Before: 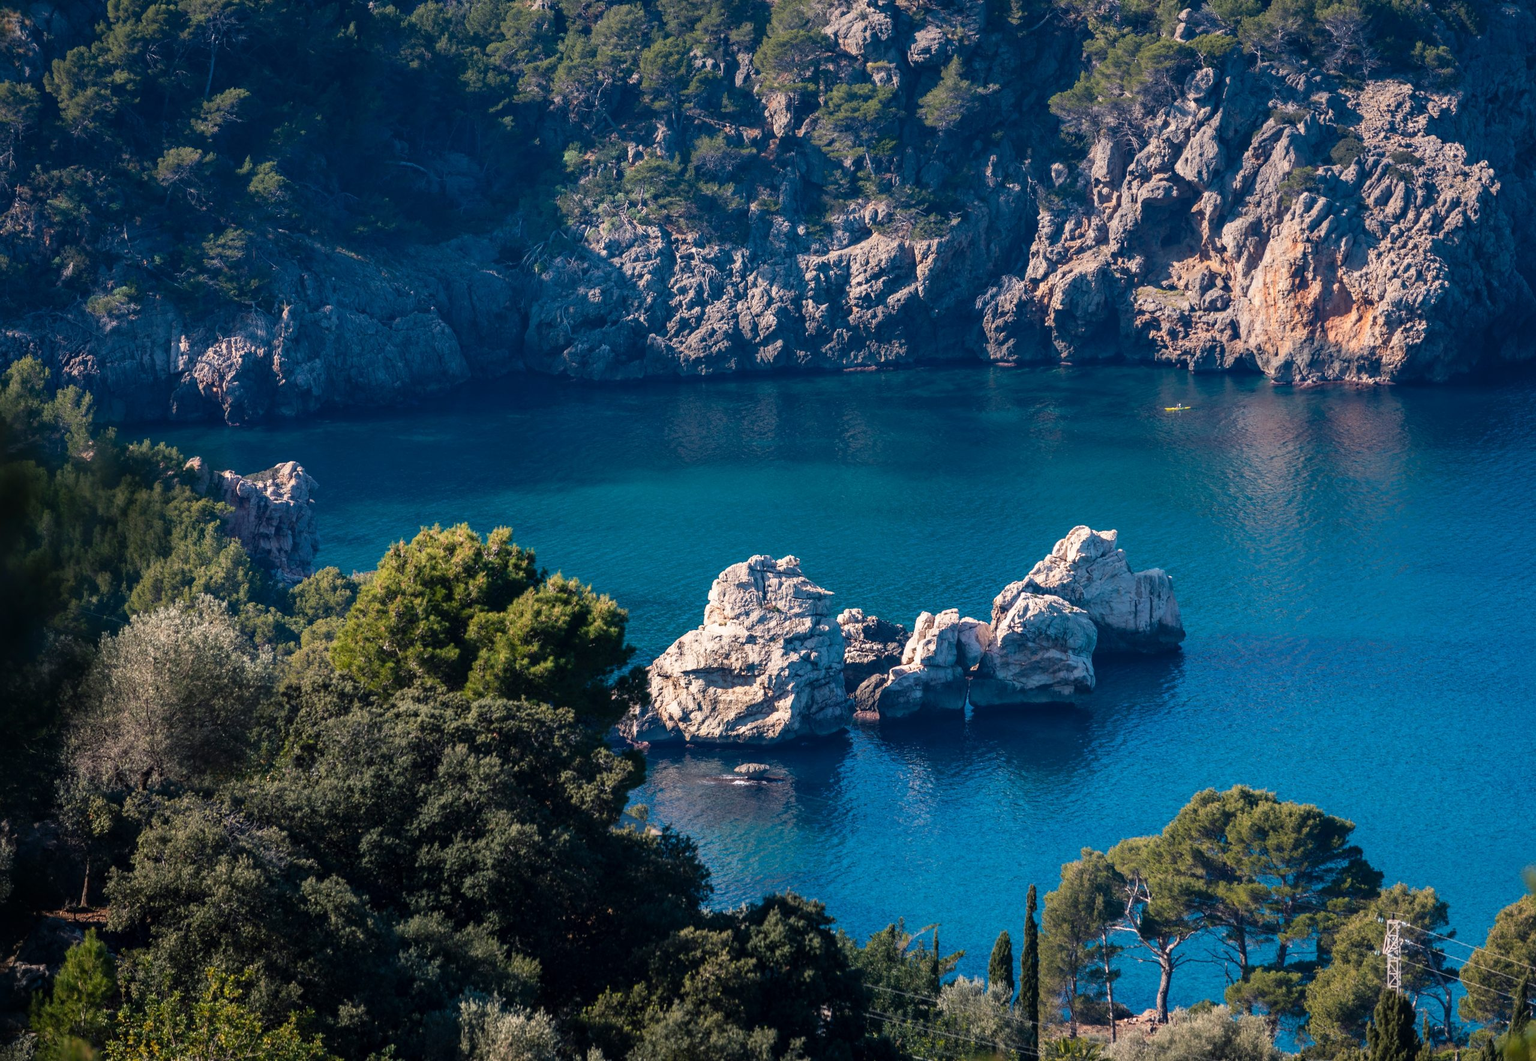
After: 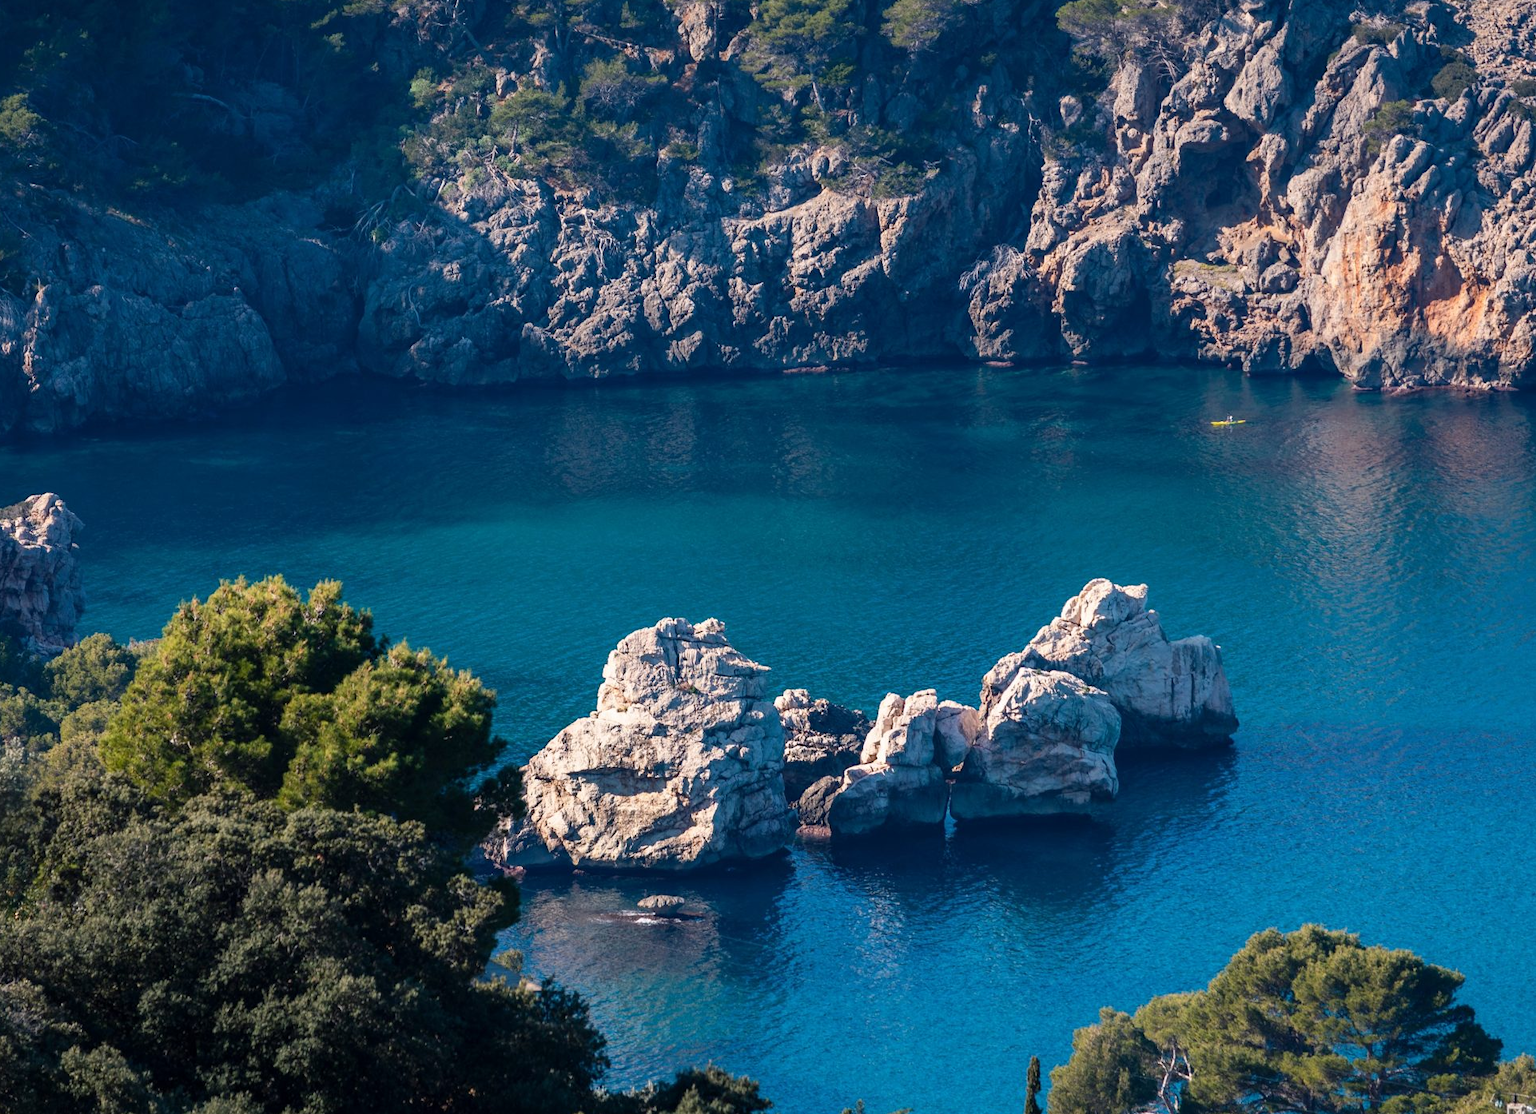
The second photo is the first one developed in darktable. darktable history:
crop: left 16.65%, top 8.618%, right 8.24%, bottom 12.515%
